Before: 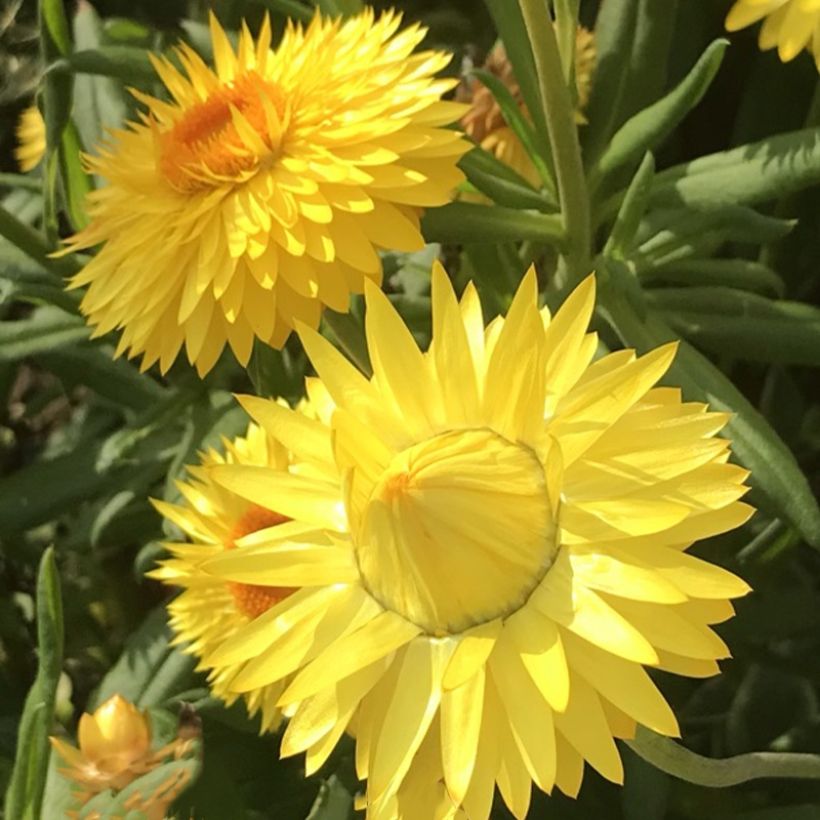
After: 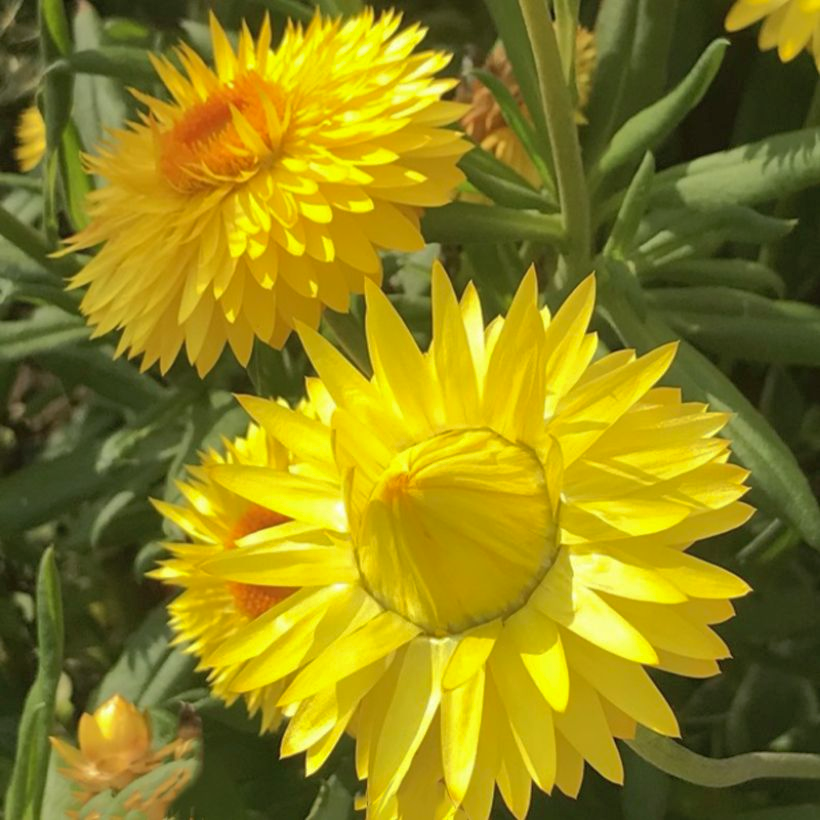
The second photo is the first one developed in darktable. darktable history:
shadows and highlights: highlights color adjustment 55.07%
